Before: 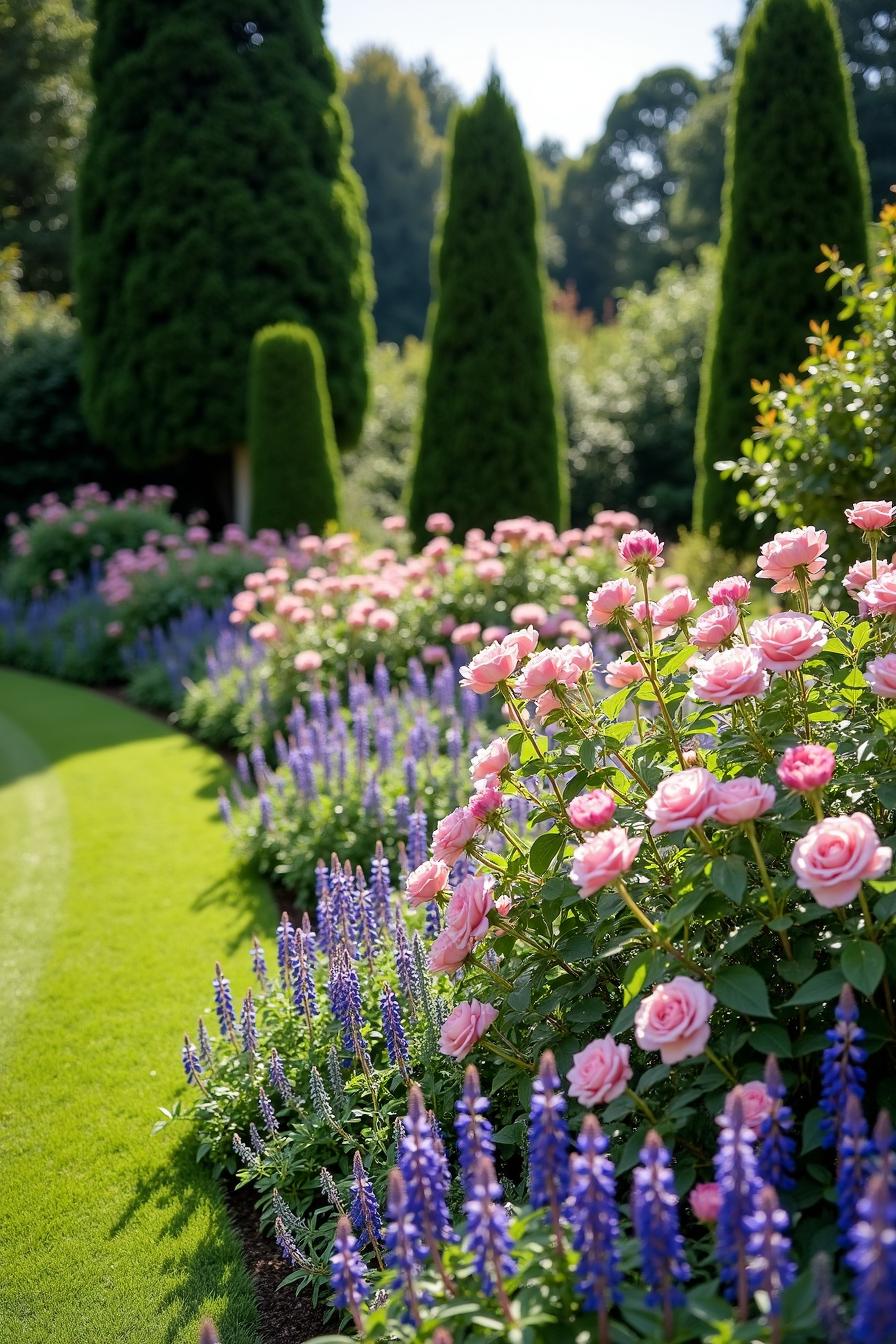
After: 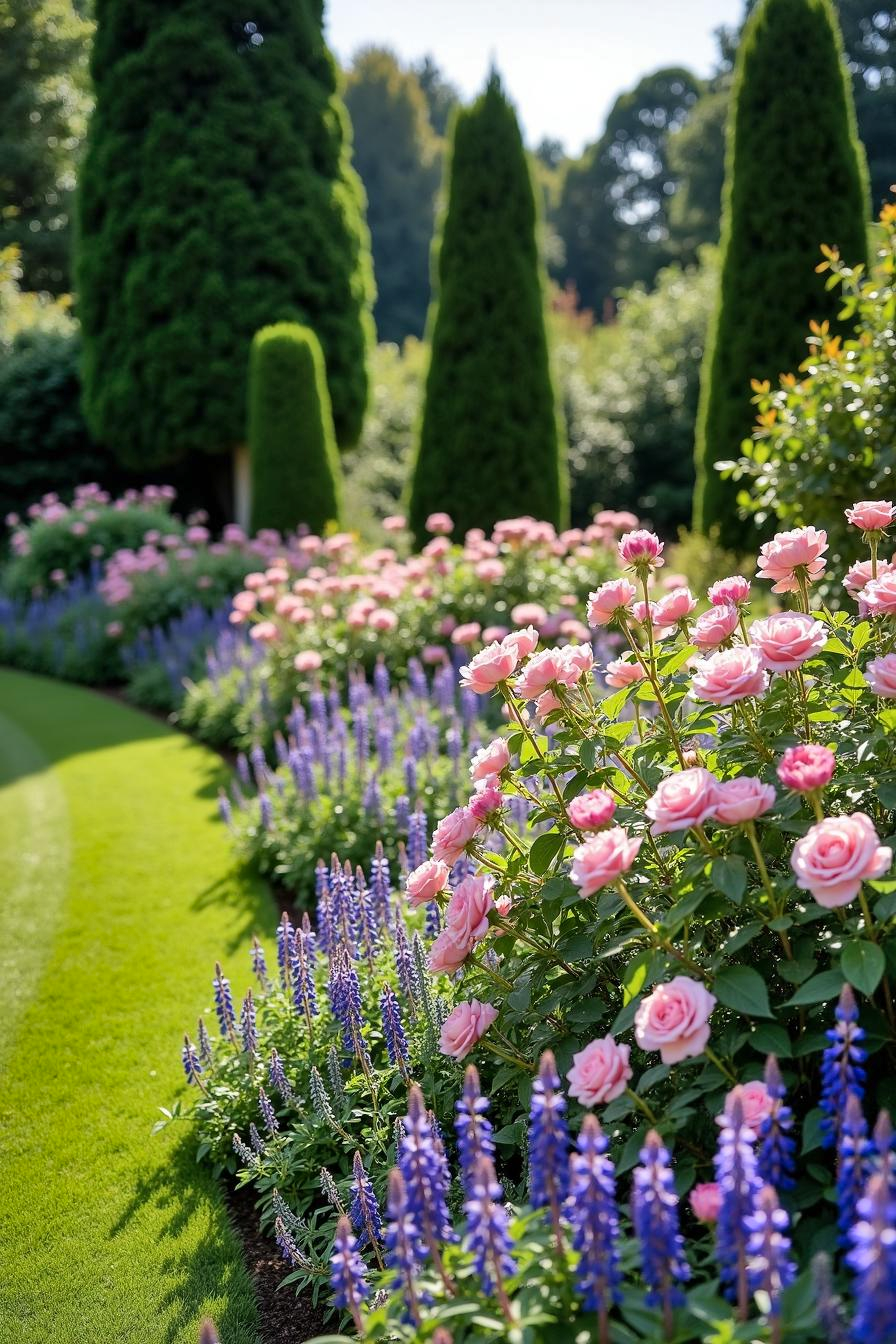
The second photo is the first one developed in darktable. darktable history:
shadows and highlights: radius 101.4, shadows 50.45, highlights -64.96, soften with gaussian
